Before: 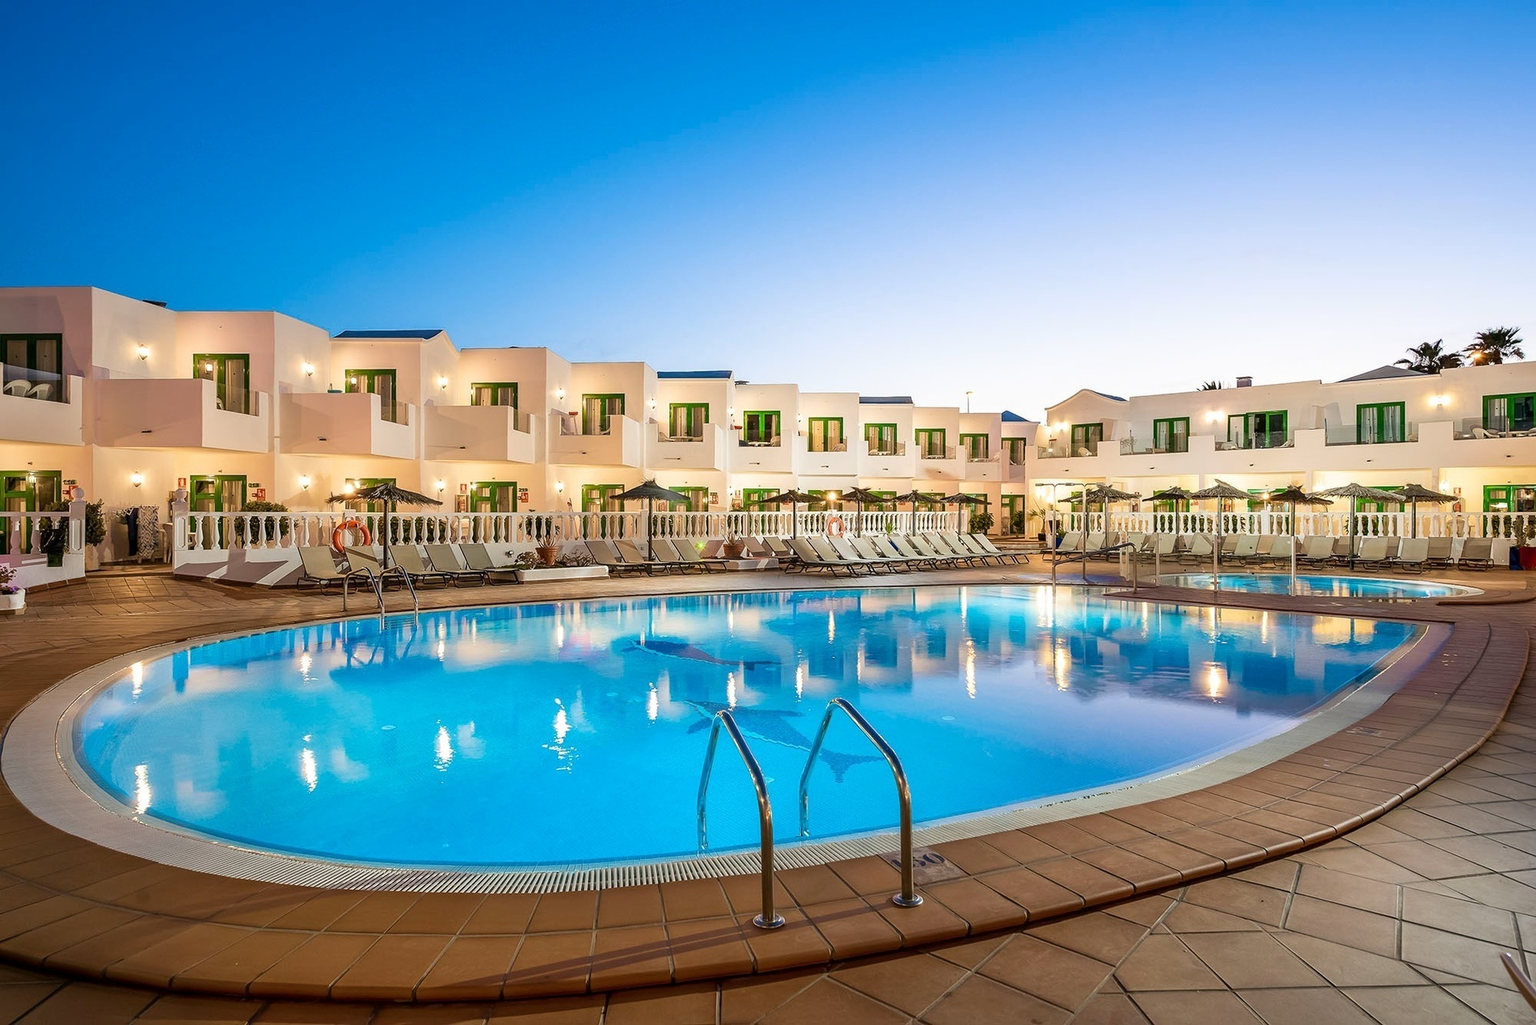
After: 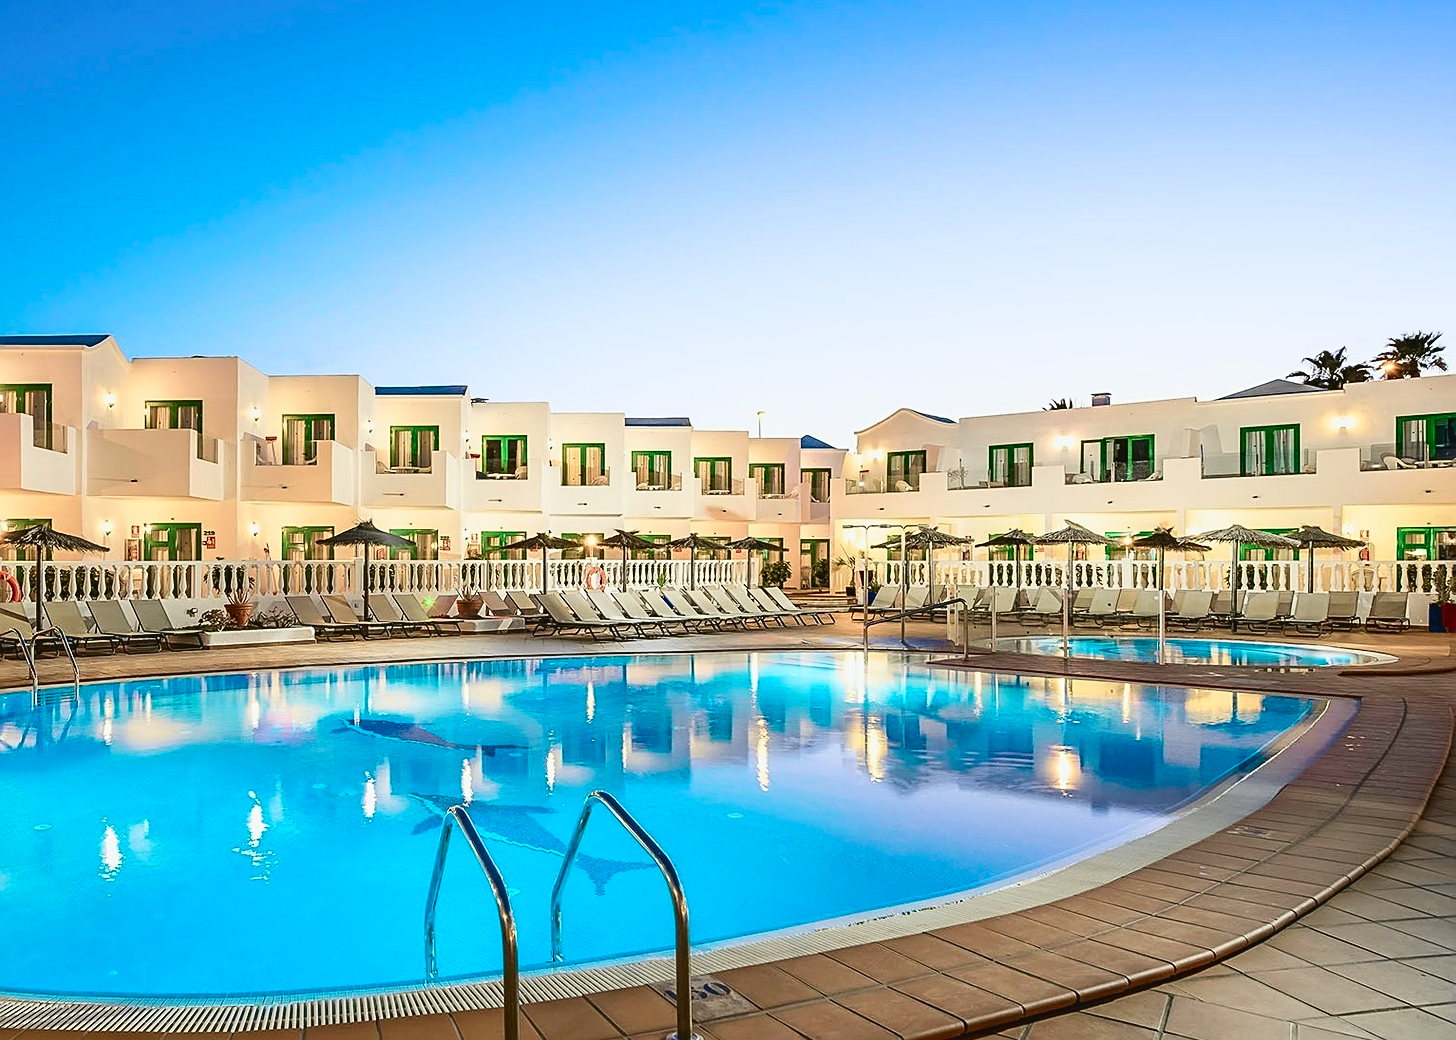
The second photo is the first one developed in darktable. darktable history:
crop: left 23.095%, top 5.827%, bottom 11.854%
tone curve: curves: ch0 [(0, 0.039) (0.104, 0.103) (0.273, 0.267) (0.448, 0.487) (0.704, 0.761) (0.886, 0.922) (0.994, 0.971)]; ch1 [(0, 0) (0.335, 0.298) (0.446, 0.413) (0.485, 0.487) (0.515, 0.503) (0.566, 0.563) (0.641, 0.655) (1, 1)]; ch2 [(0, 0) (0.314, 0.301) (0.421, 0.411) (0.502, 0.494) (0.528, 0.54) (0.557, 0.559) (0.612, 0.62) (0.722, 0.686) (1, 1)], color space Lab, independent channels, preserve colors none
sharpen: on, module defaults
